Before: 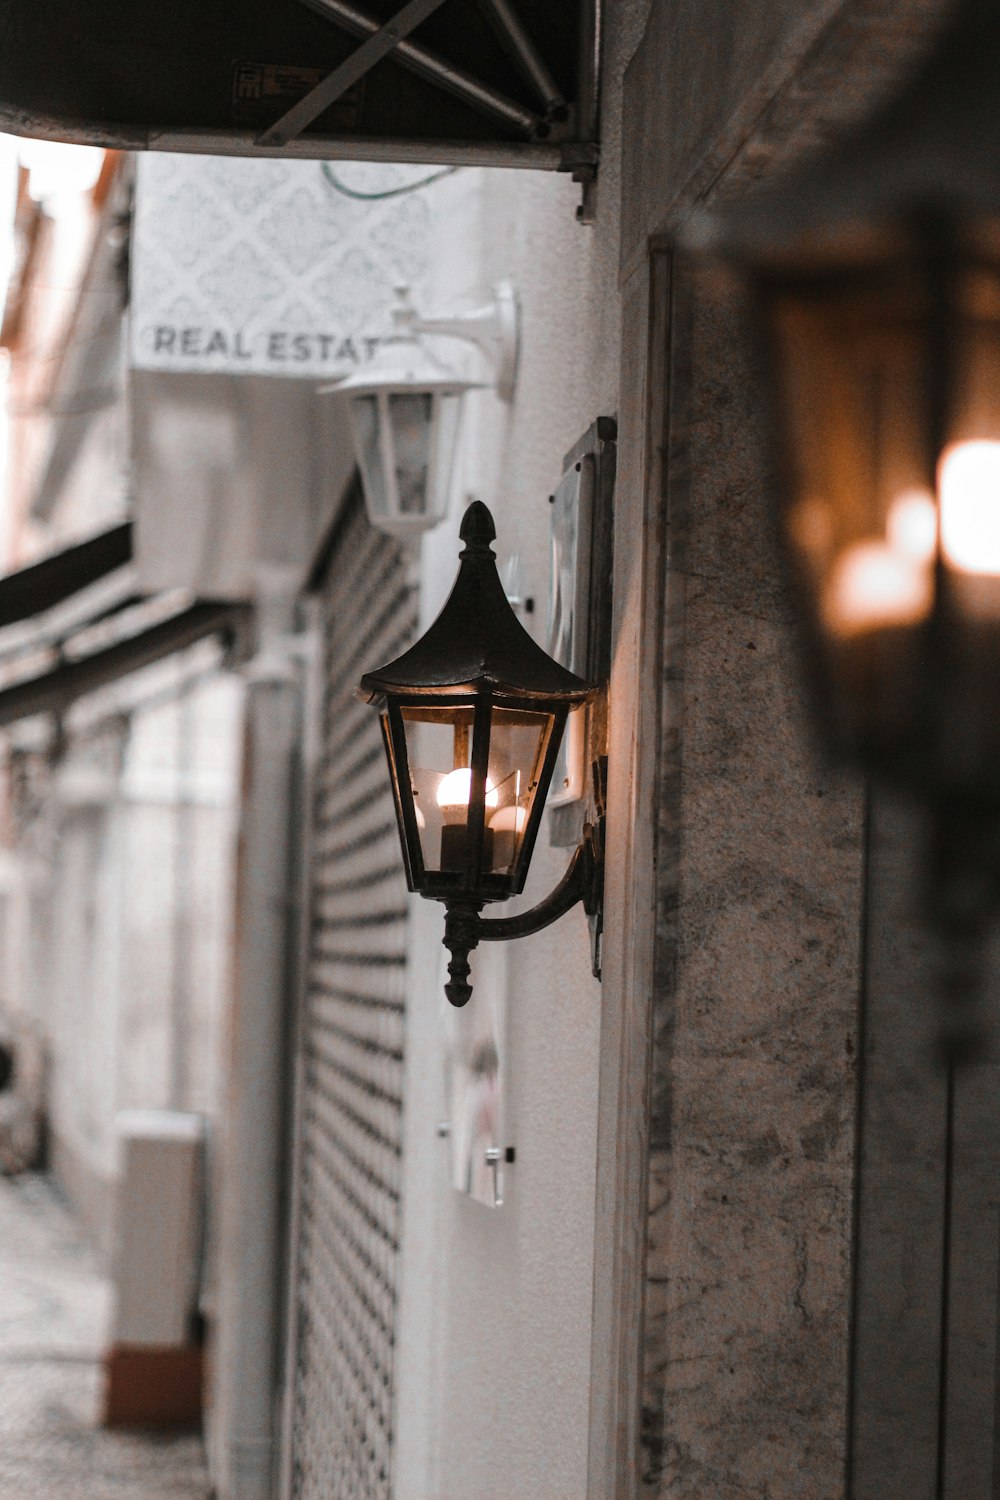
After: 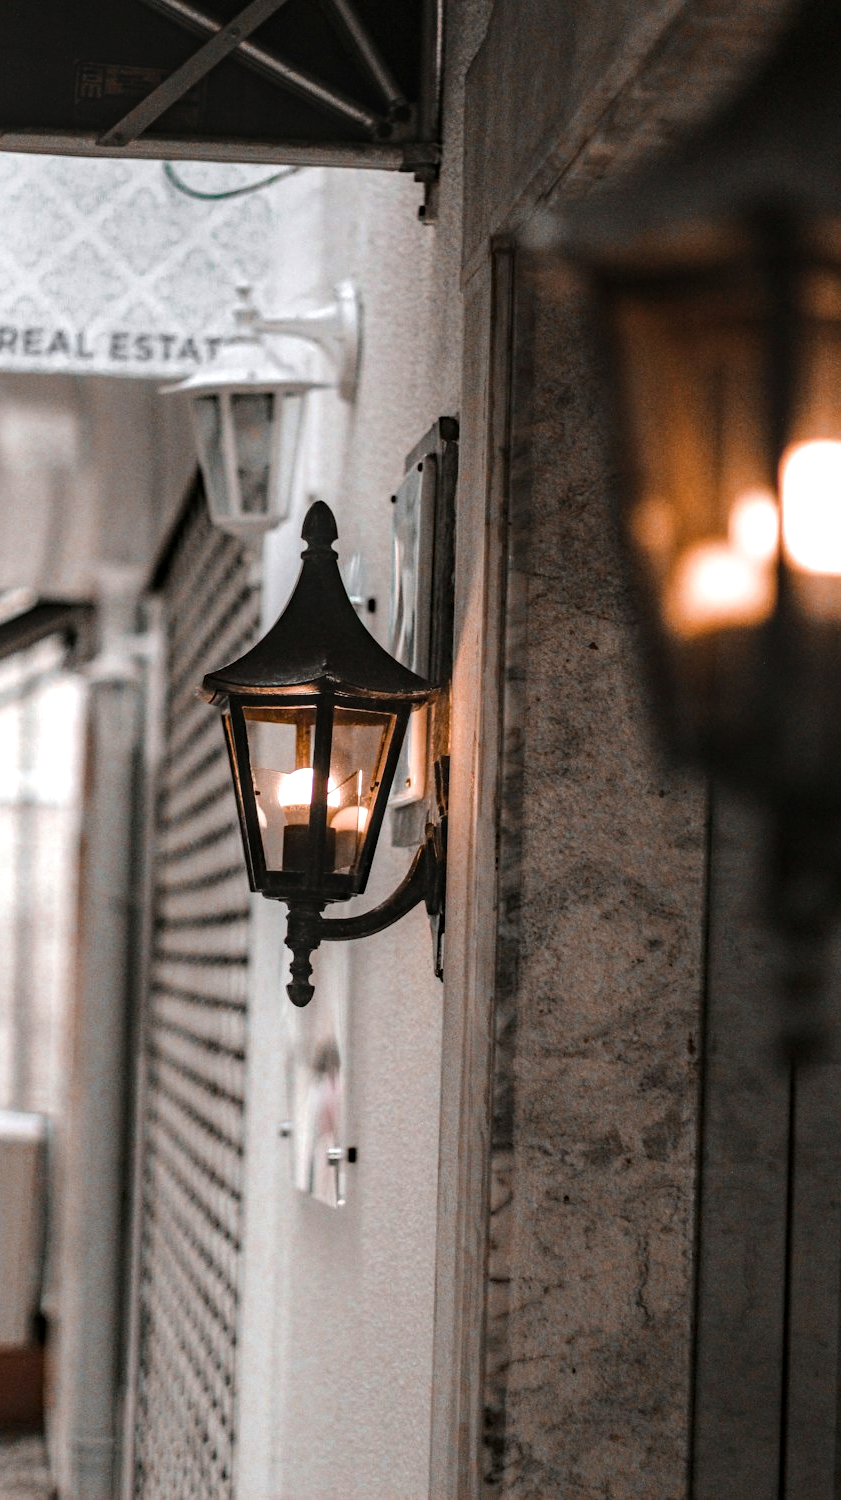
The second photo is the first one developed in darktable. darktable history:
local contrast: detail 117%
haze removal: compatibility mode true, adaptive false
crop: left 15.811%
tone equalizer: -8 EV -0.391 EV, -7 EV -0.397 EV, -6 EV -0.331 EV, -5 EV -0.261 EV, -3 EV 0.188 EV, -2 EV 0.361 EV, -1 EV 0.412 EV, +0 EV 0.403 EV
